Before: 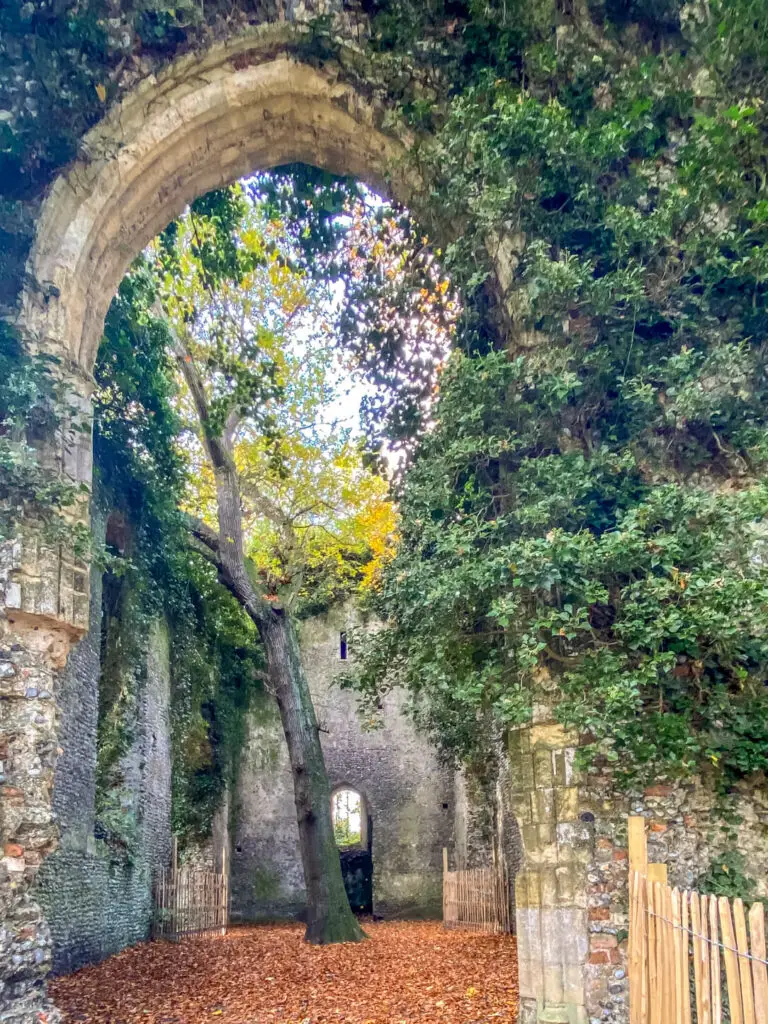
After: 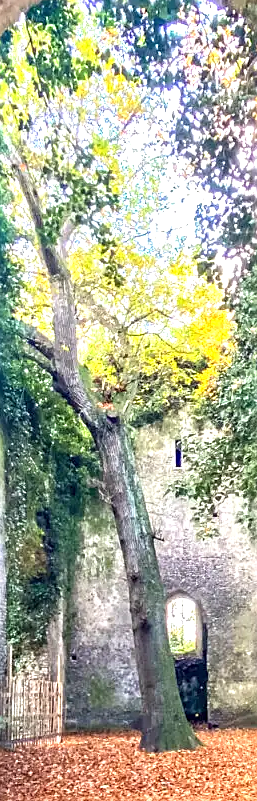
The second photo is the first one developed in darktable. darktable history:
sharpen: on, module defaults
crop and rotate: left 21.52%, top 18.774%, right 44.916%, bottom 2.993%
exposure: black level correction 0, exposure 1 EV, compensate highlight preservation false
